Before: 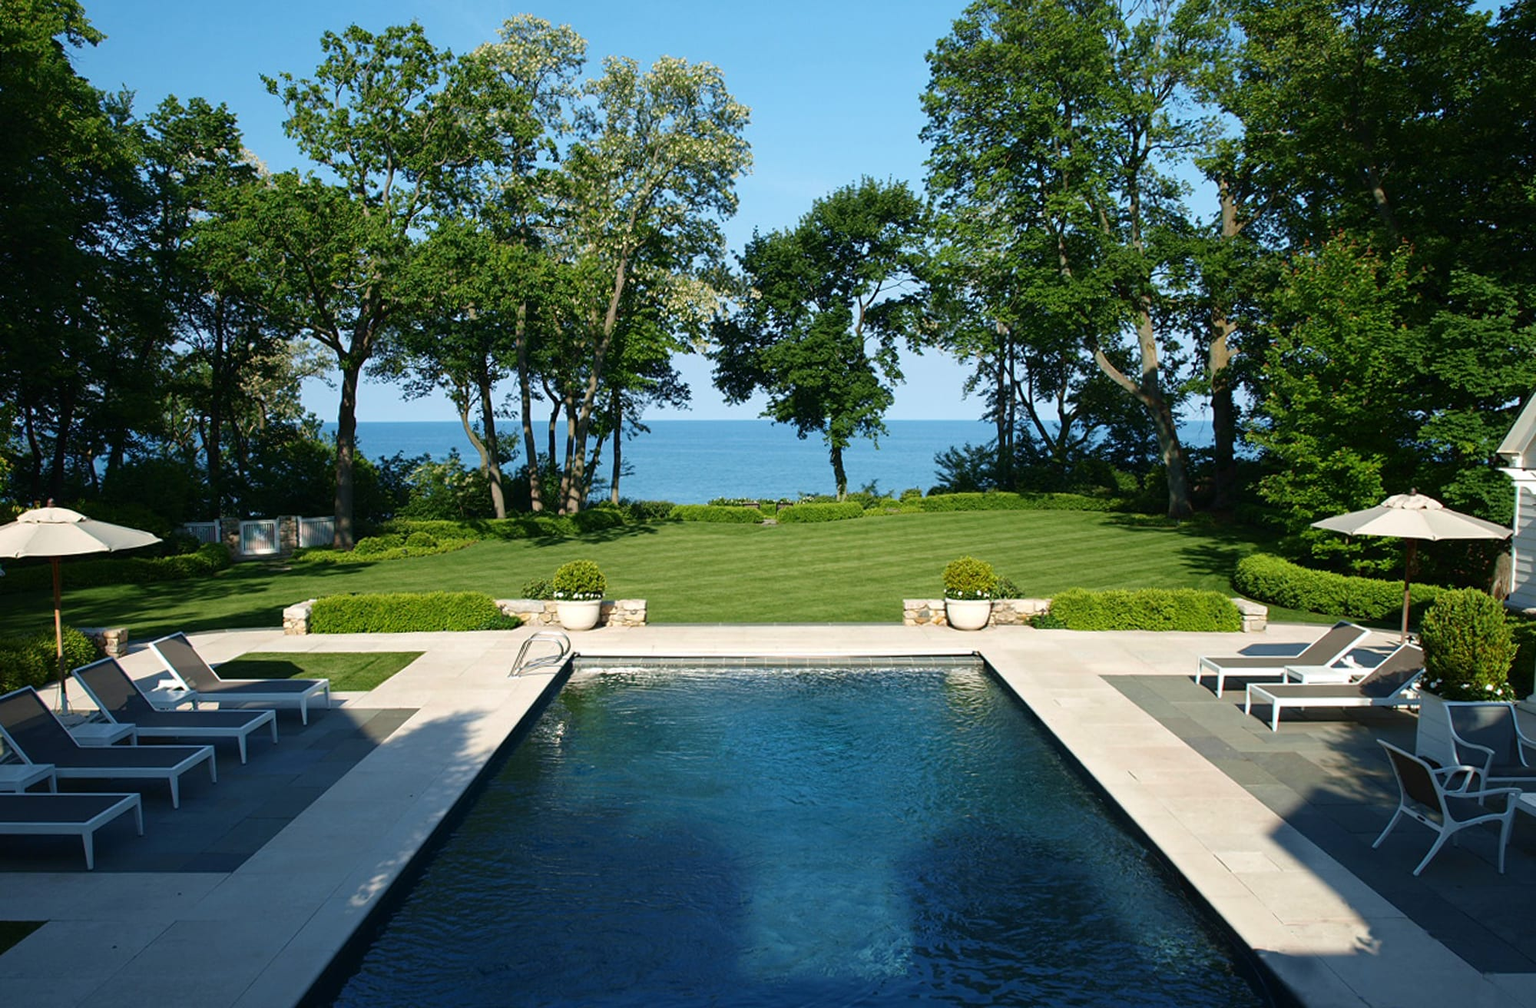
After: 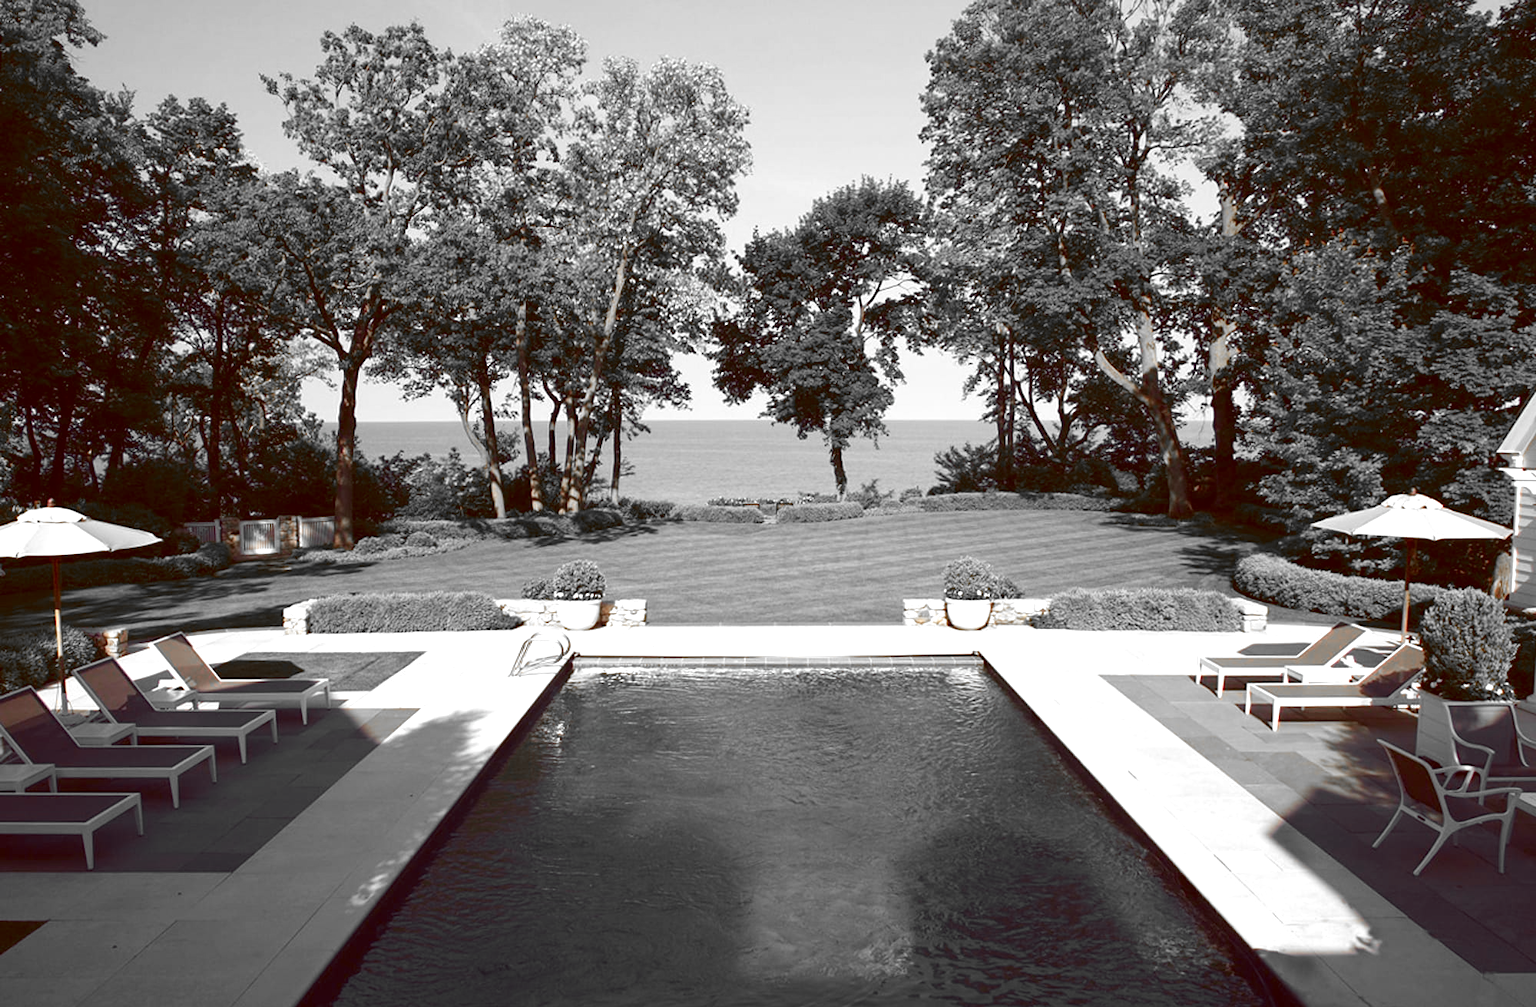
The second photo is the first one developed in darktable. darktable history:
color zones: curves: ch0 [(0, 0.65) (0.096, 0.644) (0.221, 0.539) (0.429, 0.5) (0.571, 0.5) (0.714, 0.5) (0.857, 0.5) (1, 0.65)]; ch1 [(0, 0.5) (0.143, 0.5) (0.257, -0.002) (0.429, 0.04) (0.571, -0.001) (0.714, -0.015) (0.857, 0.024) (1, 0.5)]
color correction: highlights a* -7.23, highlights b* -0.161, shadows a* 20.08, shadows b* 11.73
sharpen: radius 2.883, amount 0.868, threshold 47.523
exposure: black level correction 0, exposure 0.5 EV, compensate highlight preservation false
